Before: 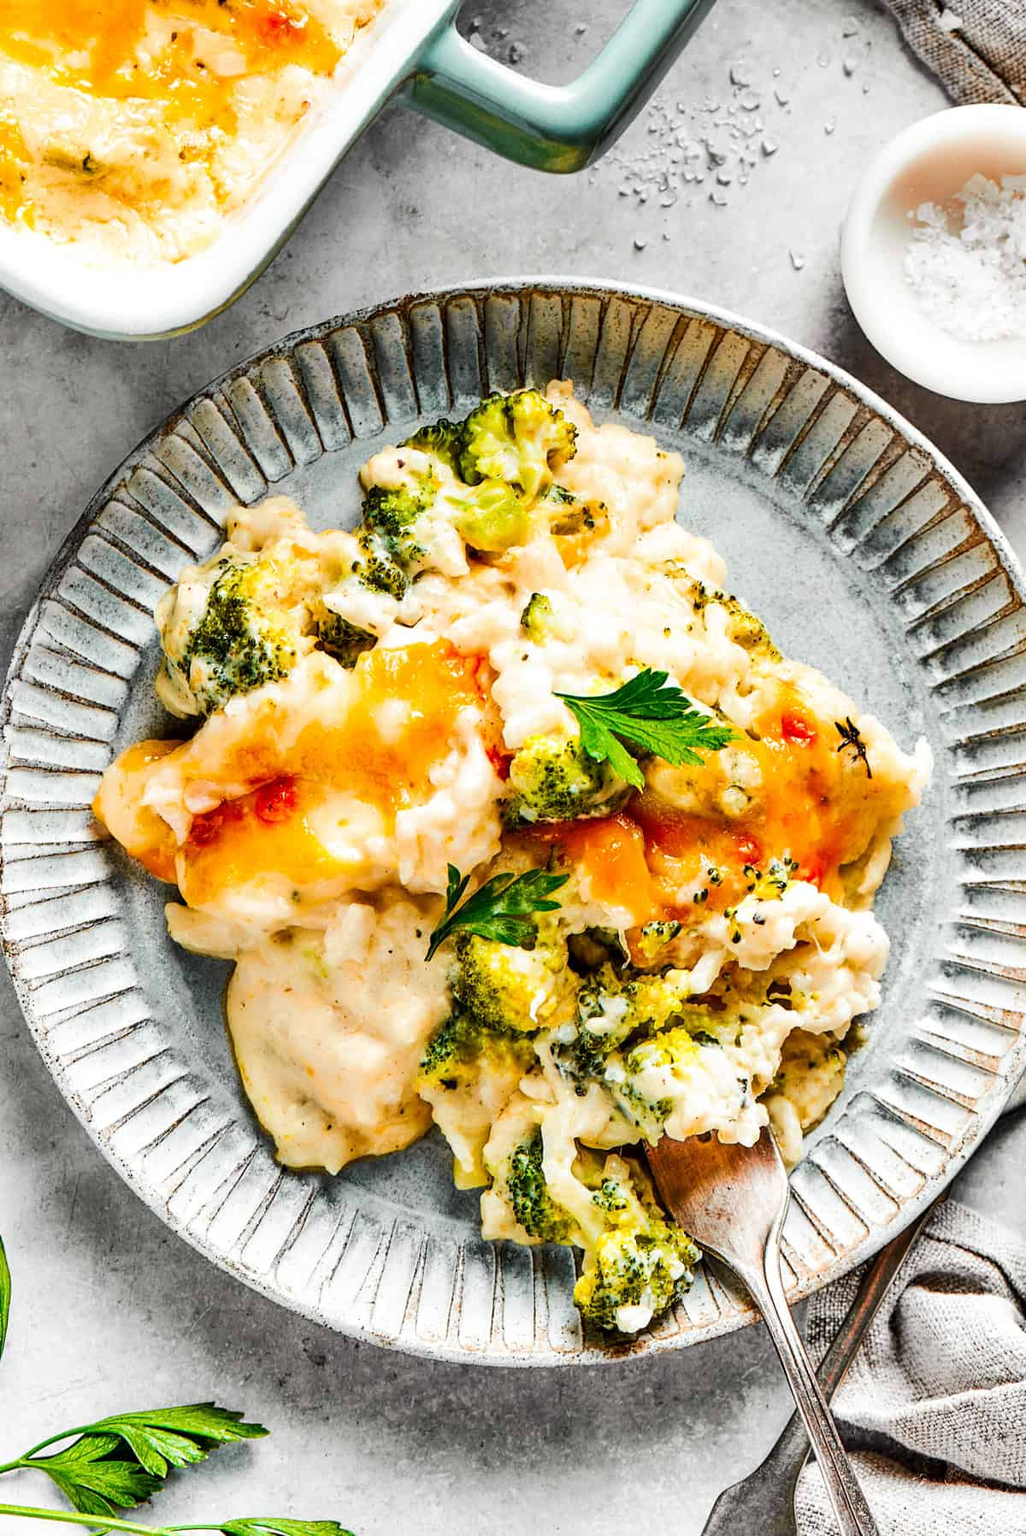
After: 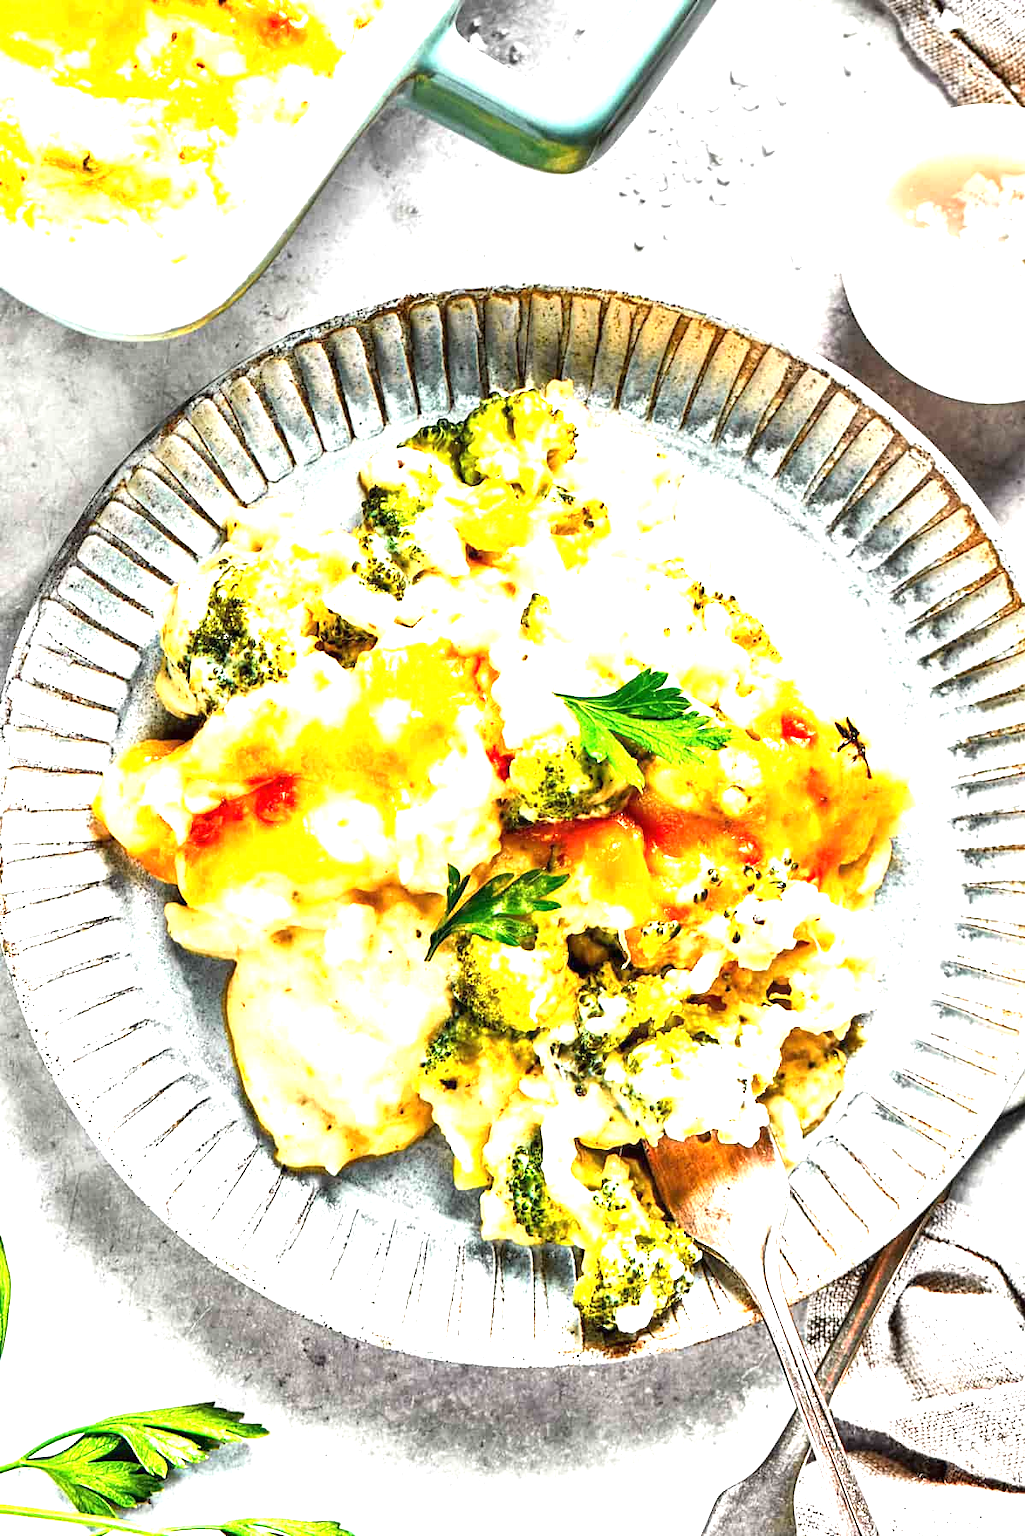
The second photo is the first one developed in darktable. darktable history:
exposure: black level correction 0, exposure 1.465 EV, compensate exposure bias true, compensate highlight preservation false
